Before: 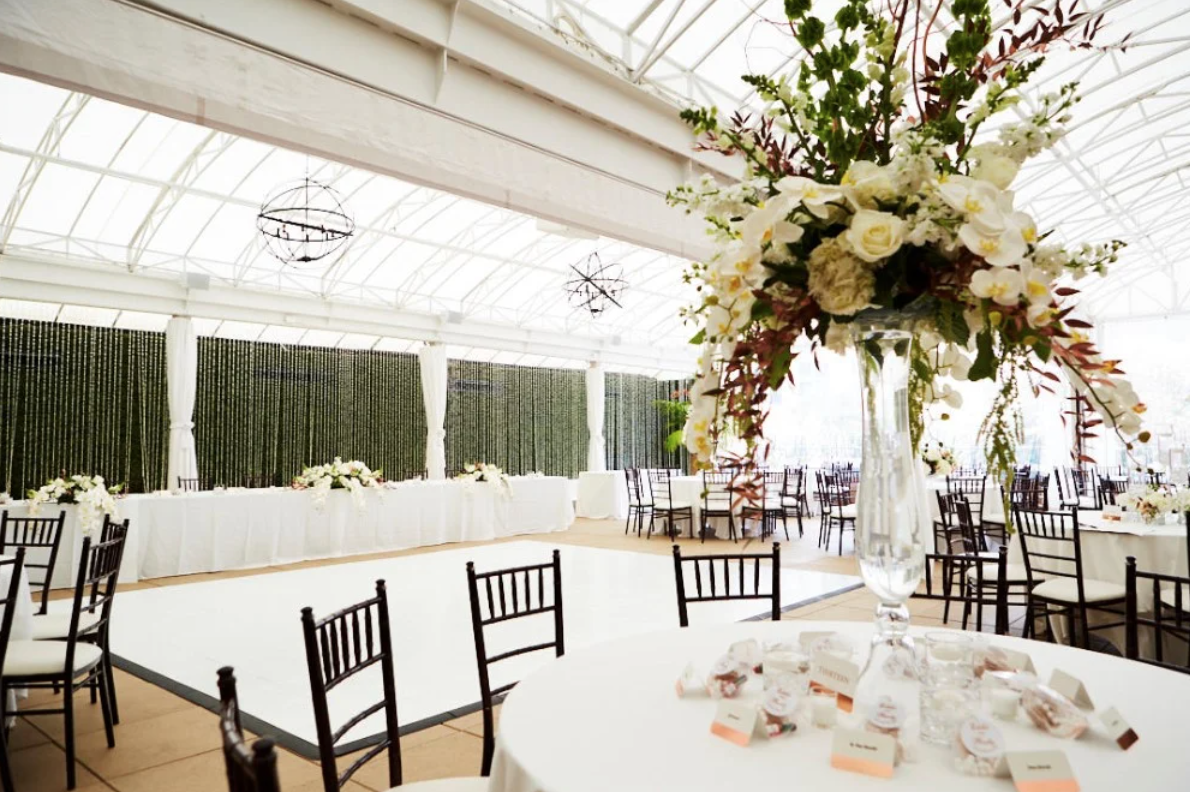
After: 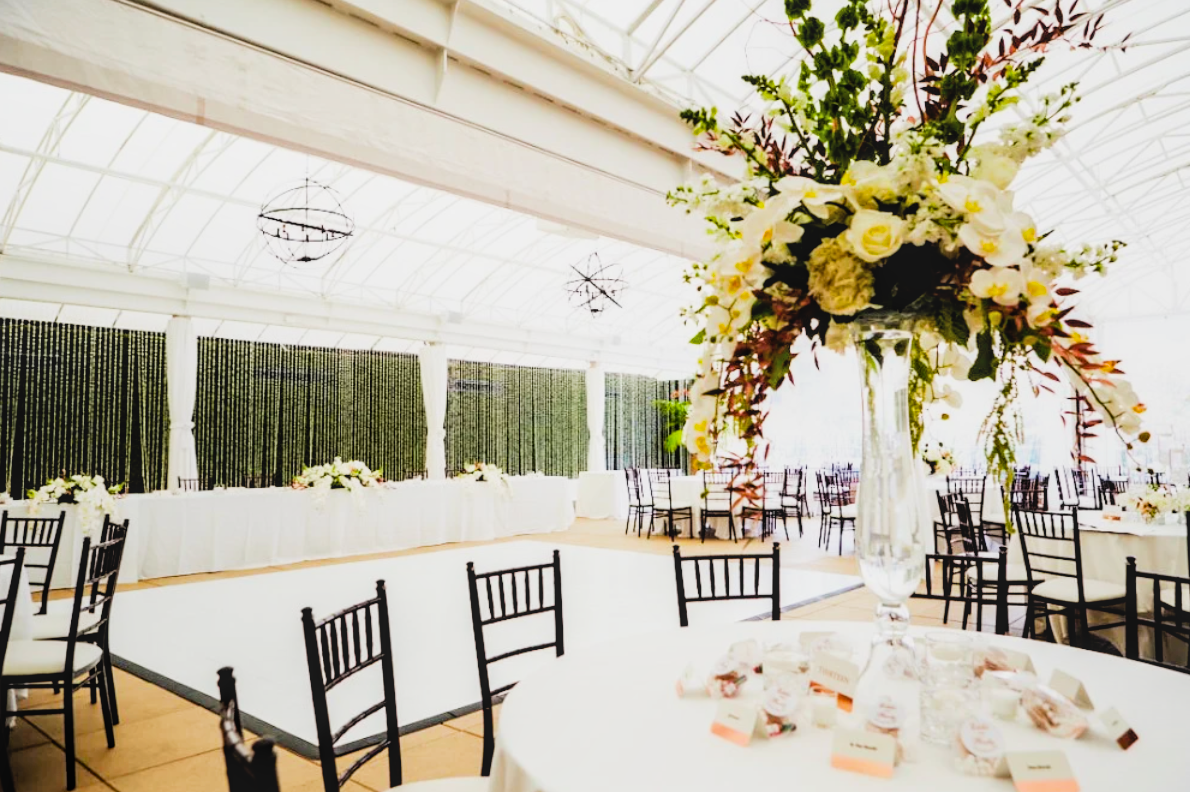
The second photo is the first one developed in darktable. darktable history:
local contrast: detail 115%
filmic rgb: black relative exposure -5 EV, hardness 2.88, contrast 1.3, highlights saturation mix -30%
color balance rgb: perceptual saturation grading › global saturation 20%, global vibrance 20%
exposure: black level correction 0, exposure 0.5 EV, compensate highlight preservation false
